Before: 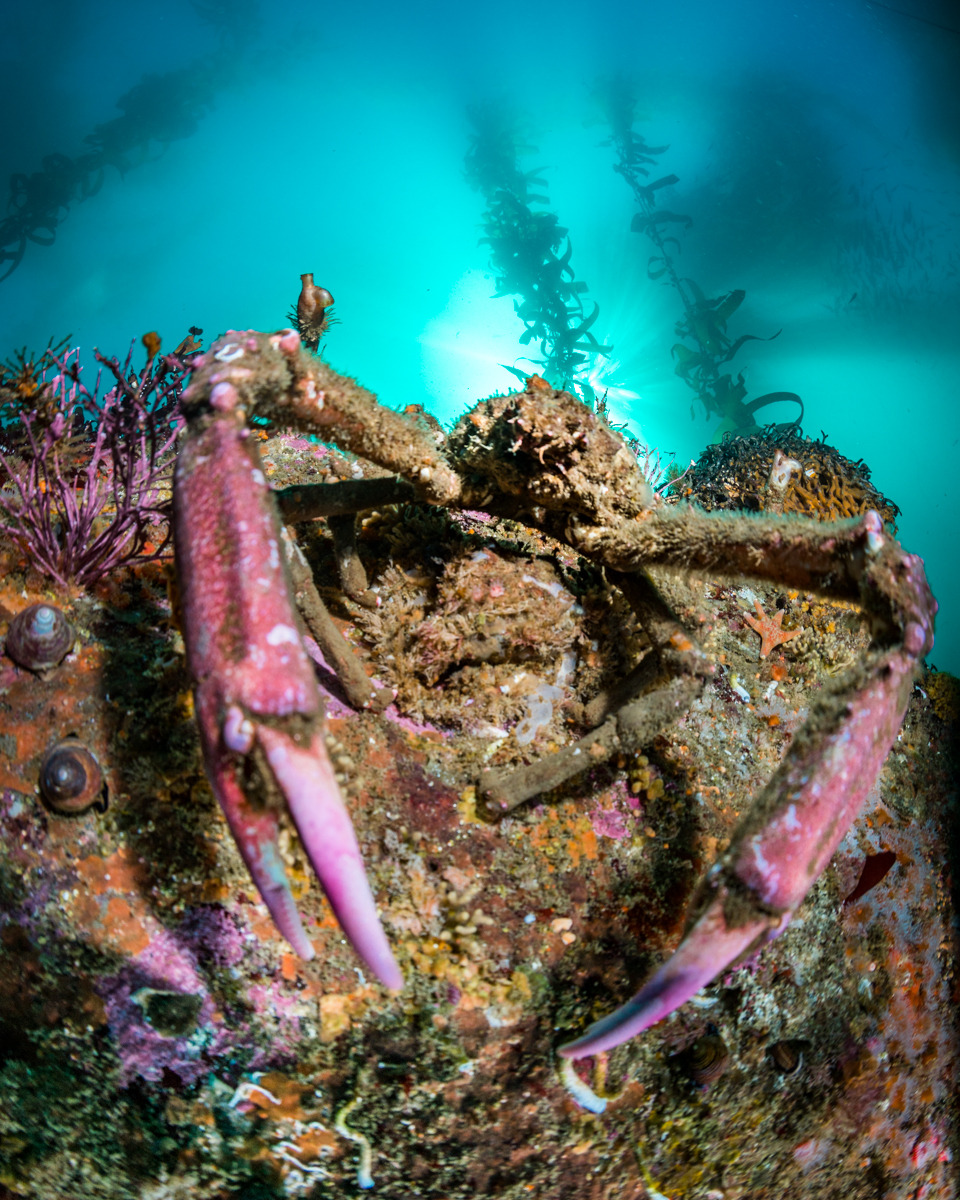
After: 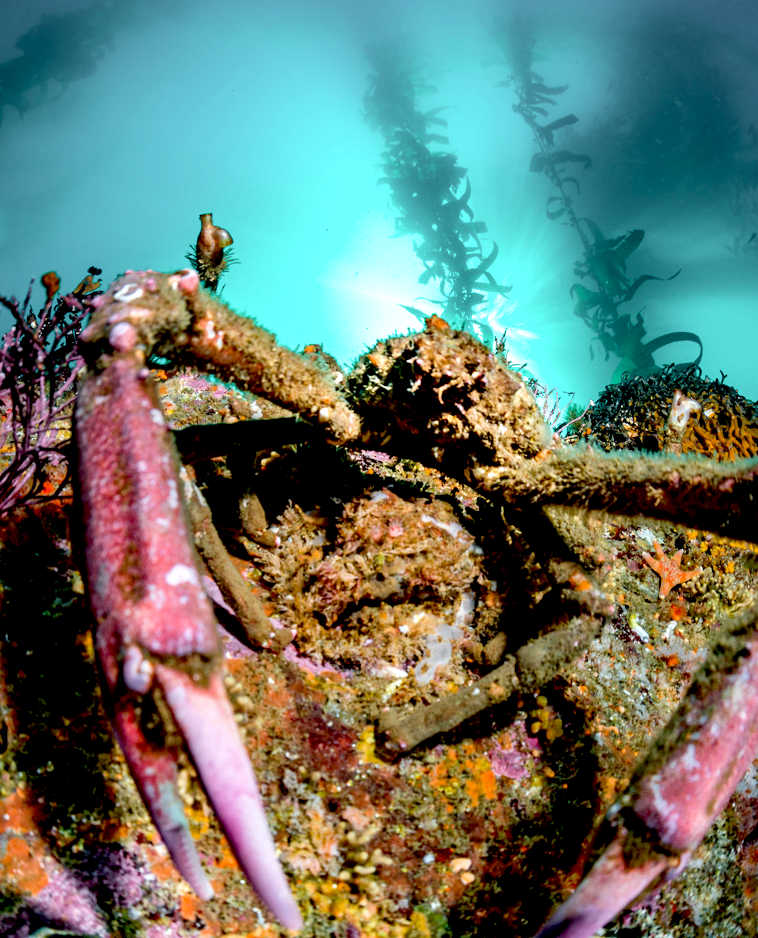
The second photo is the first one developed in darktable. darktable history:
tone equalizer: on, module defaults
exposure: black level correction 0.03, exposure 0.302 EV, compensate highlight preservation false
color zones: curves: ch1 [(0.25, 0.61) (0.75, 0.248)]
crop and rotate: left 10.524%, top 5.021%, right 10.435%, bottom 16.782%
